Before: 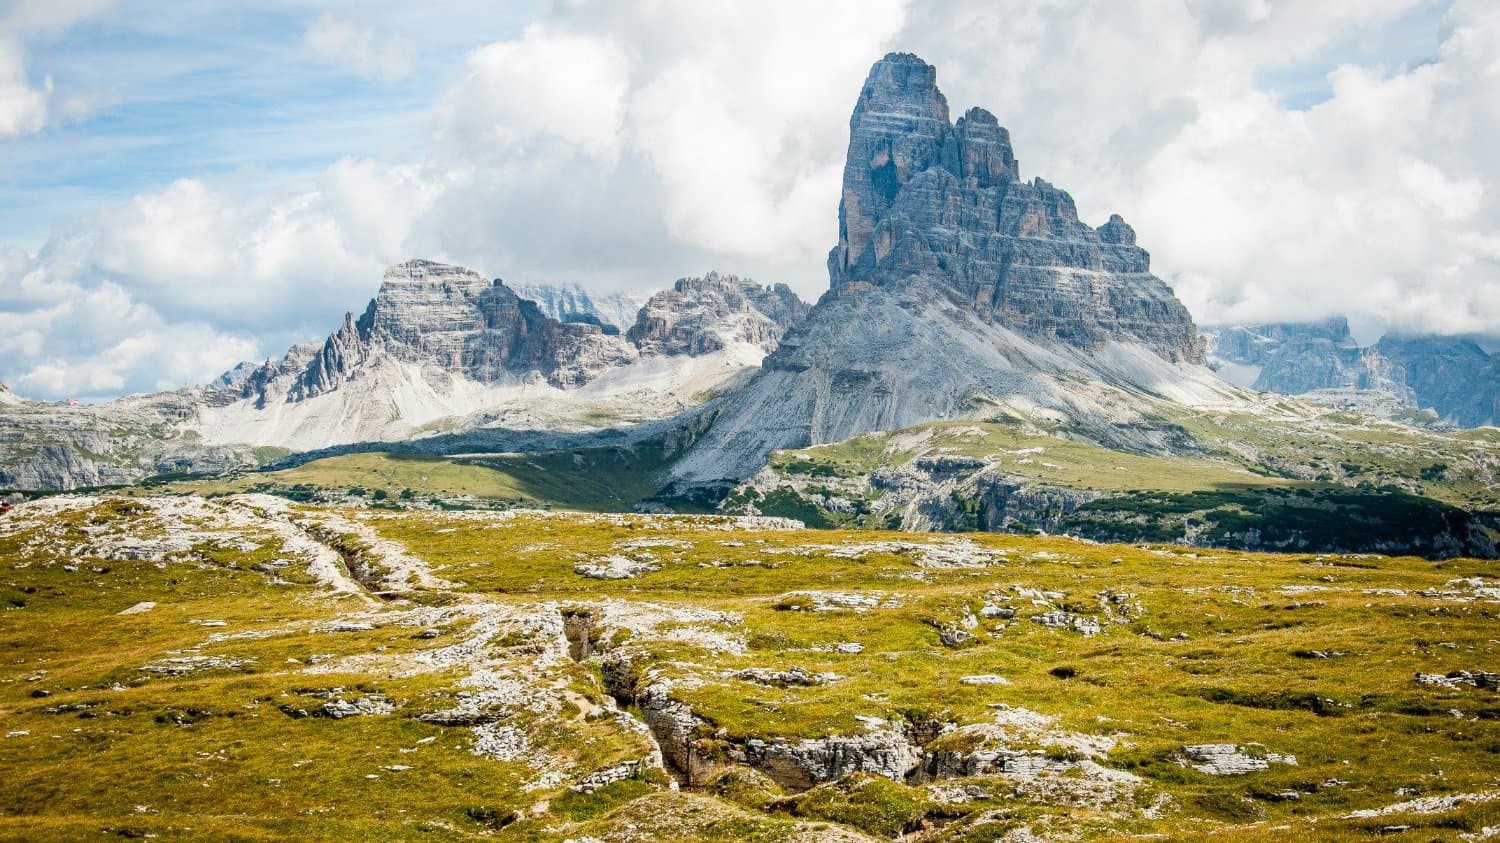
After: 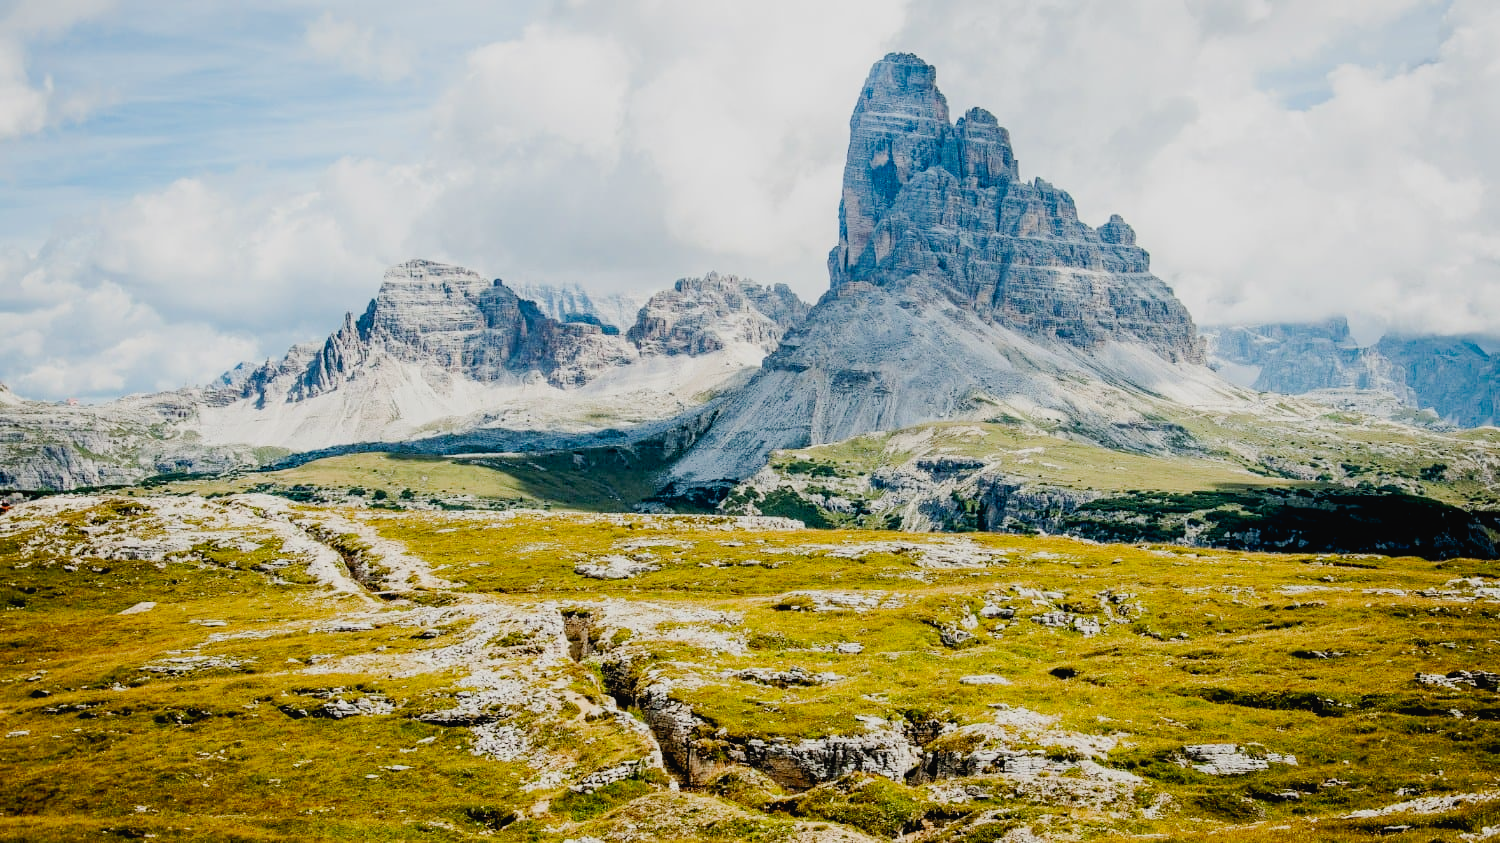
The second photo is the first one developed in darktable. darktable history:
tone curve: curves: ch0 [(0, 0.019) (0.11, 0.036) (0.259, 0.214) (0.378, 0.365) (0.499, 0.529) (1, 1)], preserve colors none
filmic rgb: black relative exposure -7.98 EV, white relative exposure 3.87 EV, hardness 4.29
